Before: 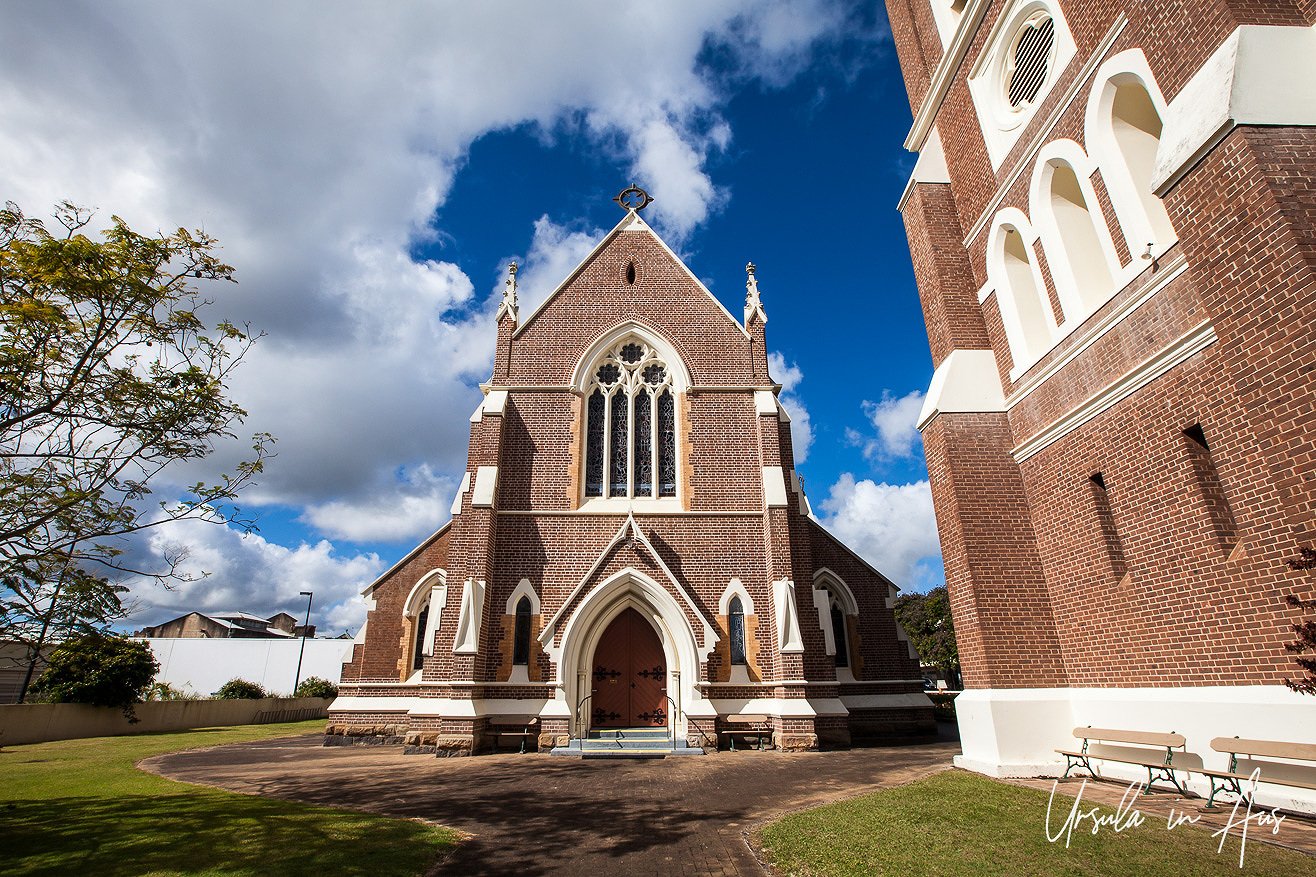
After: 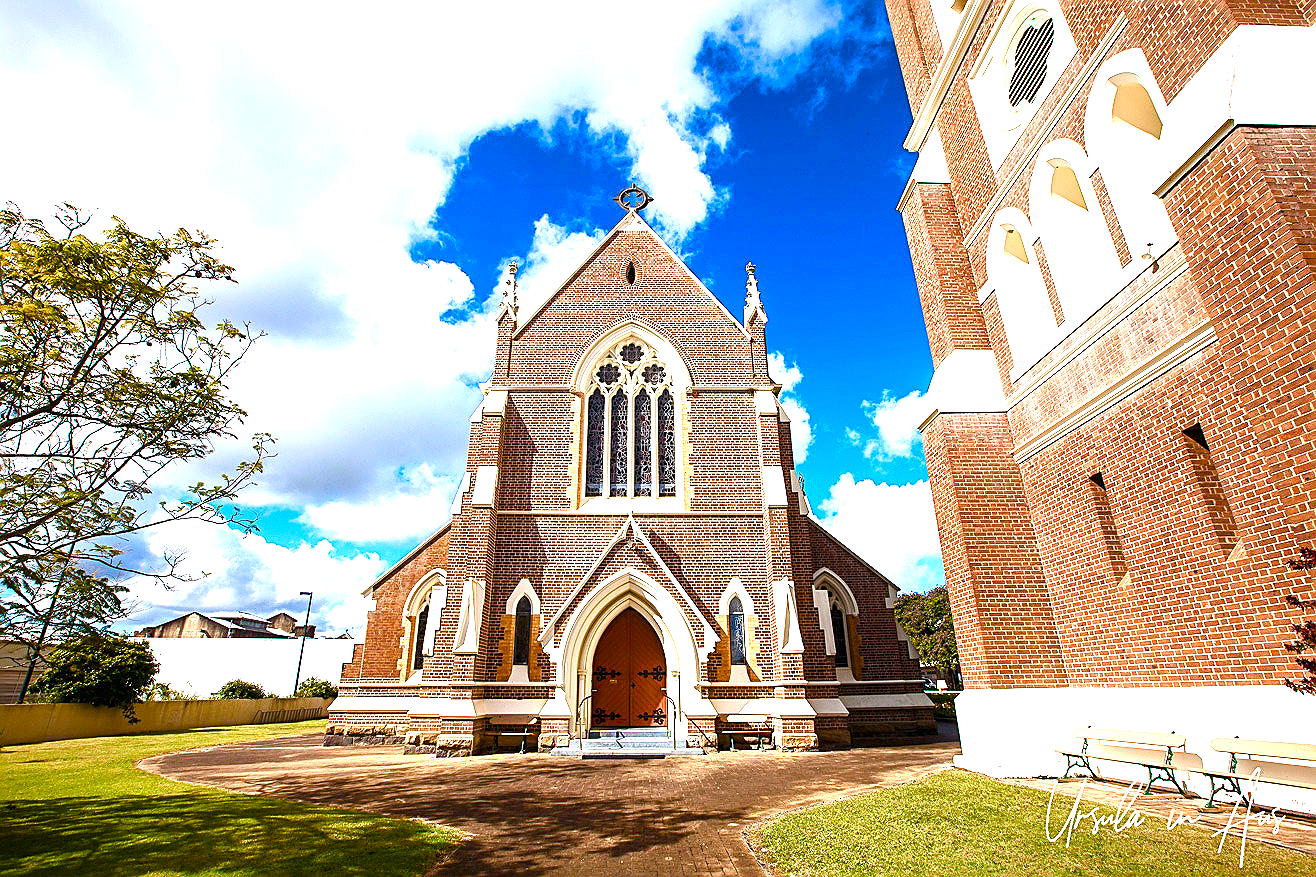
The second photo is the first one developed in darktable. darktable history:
sharpen: on, module defaults
exposure: black level correction 0, exposure 1.5 EV, compensate exposure bias true, compensate highlight preservation false
color balance rgb: perceptual saturation grading › global saturation 24.74%, perceptual saturation grading › highlights -51.22%, perceptual saturation grading › mid-tones 19.16%, perceptual saturation grading › shadows 60.98%, global vibrance 50%
